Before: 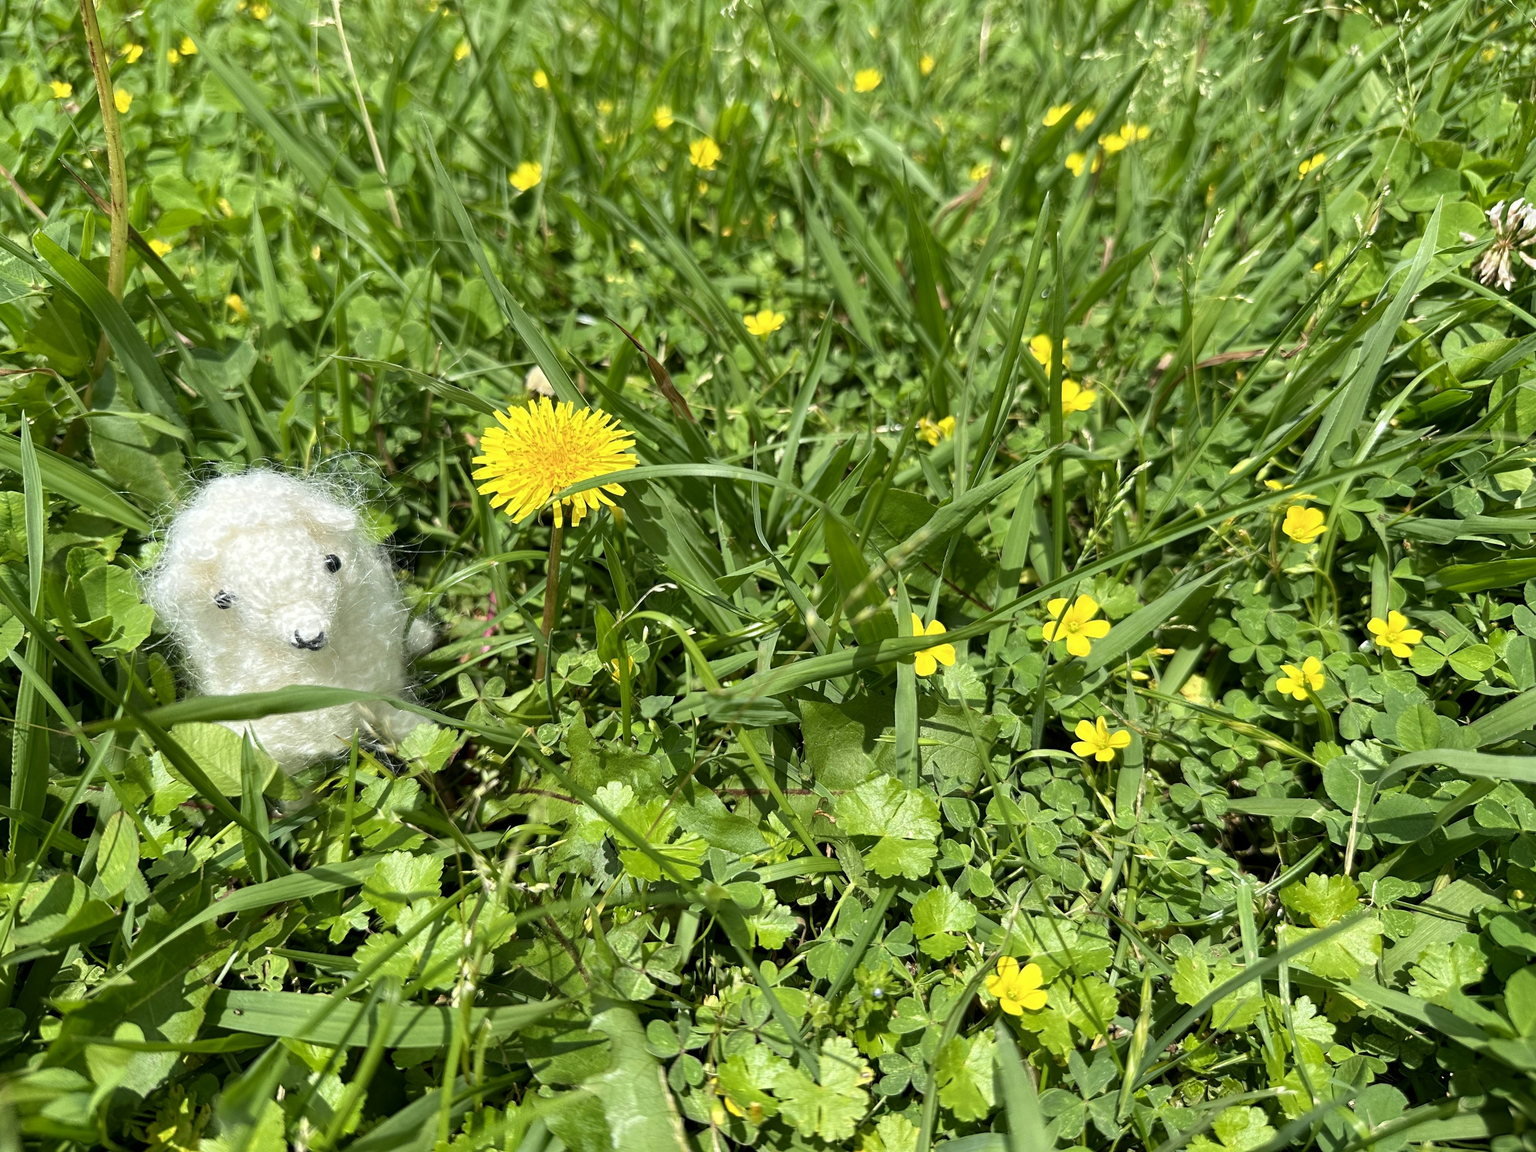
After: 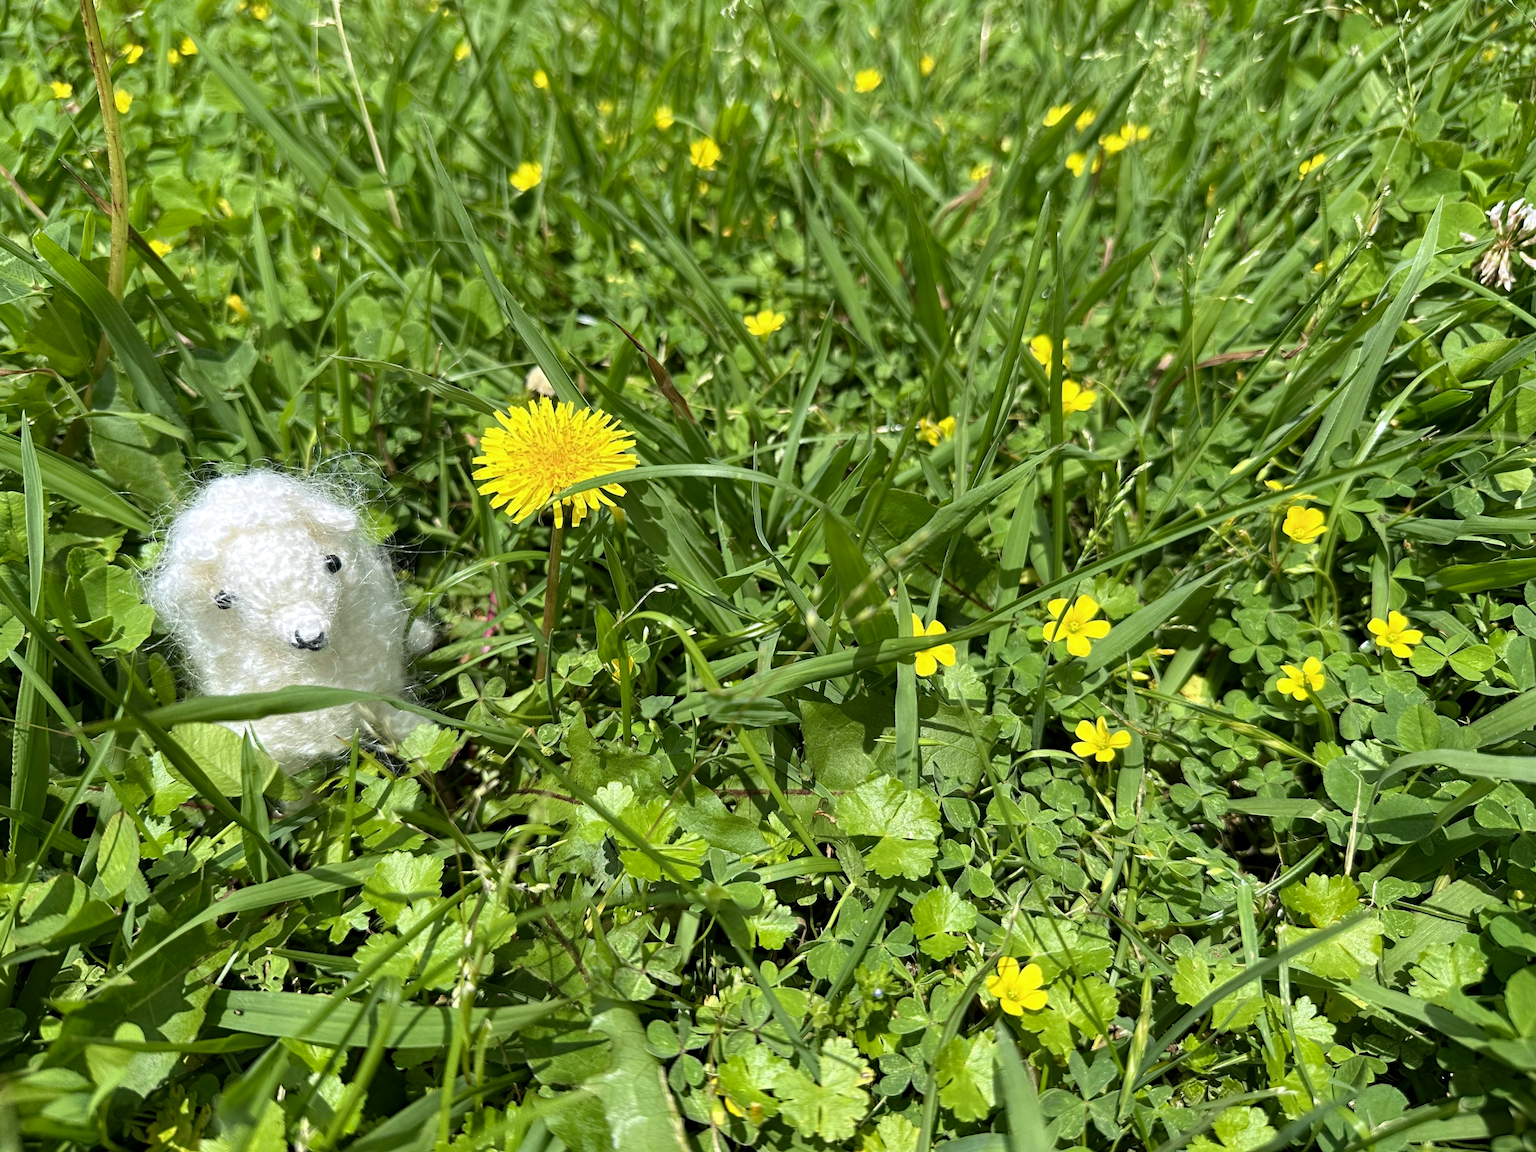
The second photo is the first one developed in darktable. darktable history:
exposure: exposure -0.021 EV, compensate highlight preservation false
white balance: red 0.986, blue 1.01
haze removal: compatibility mode true, adaptive false
